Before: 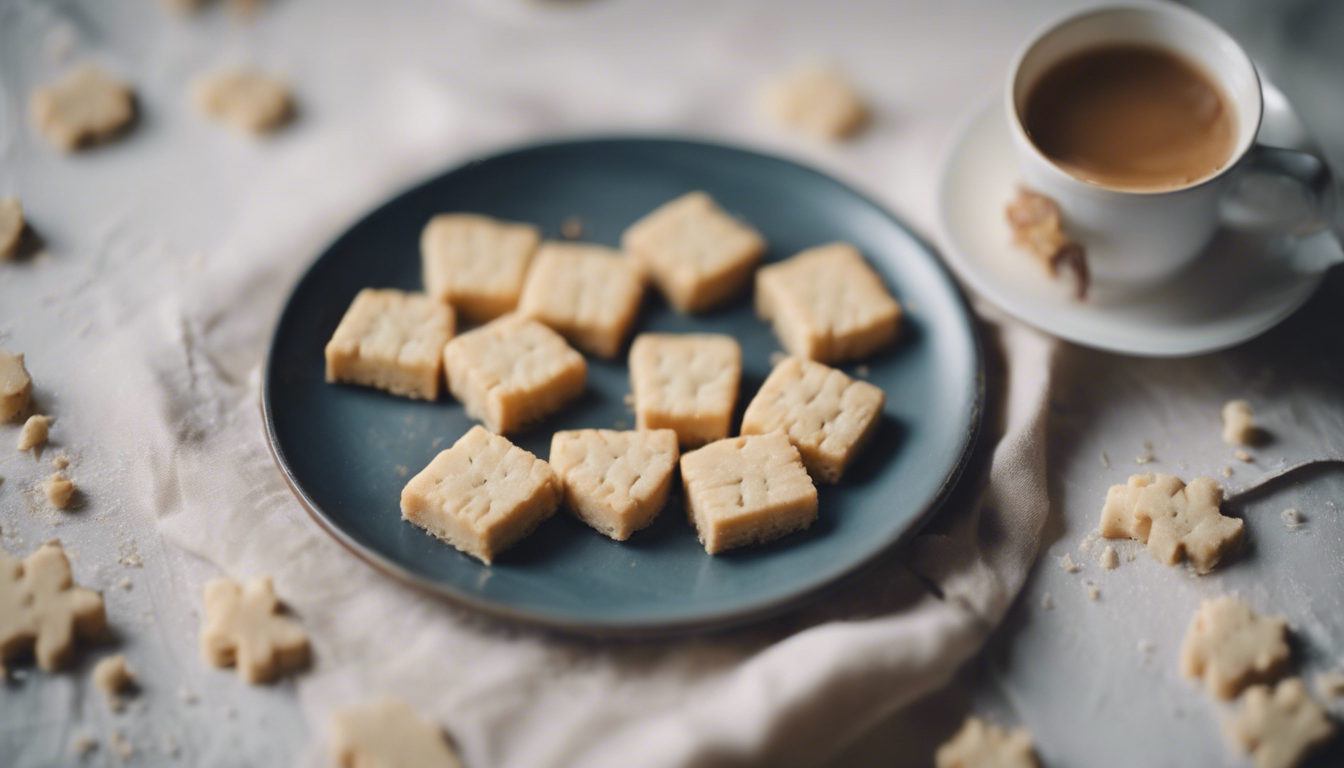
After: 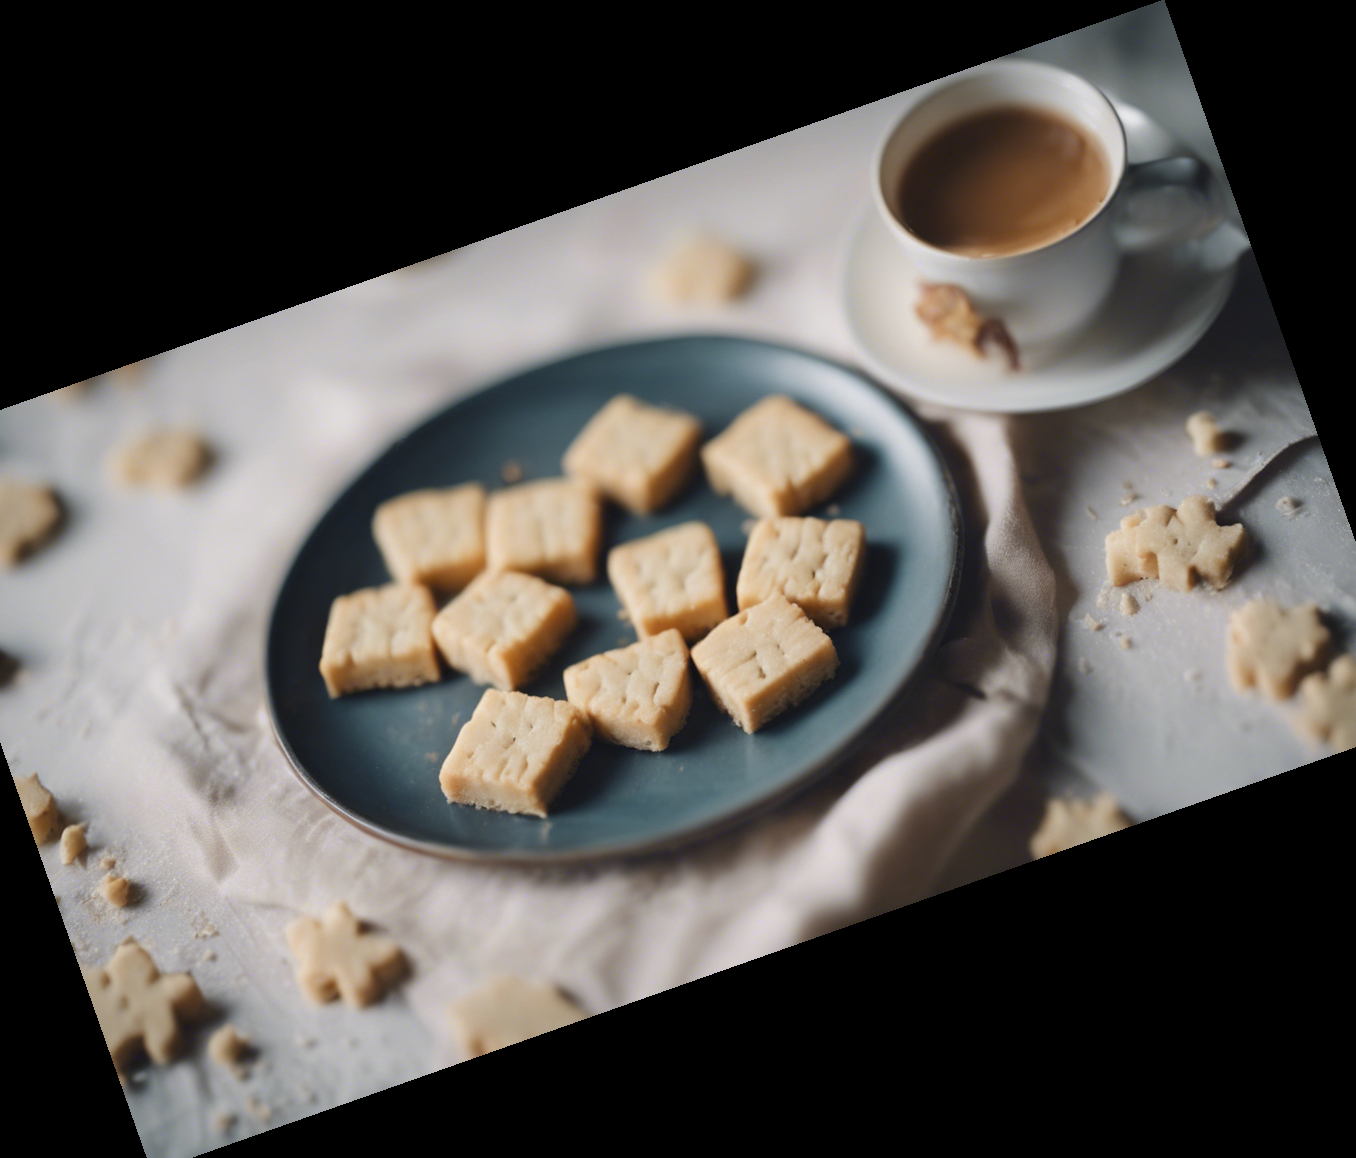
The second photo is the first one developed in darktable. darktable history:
crop and rotate: angle 19.43°, left 6.812%, right 4.125%, bottom 1.087%
exposure: compensate highlight preservation false
